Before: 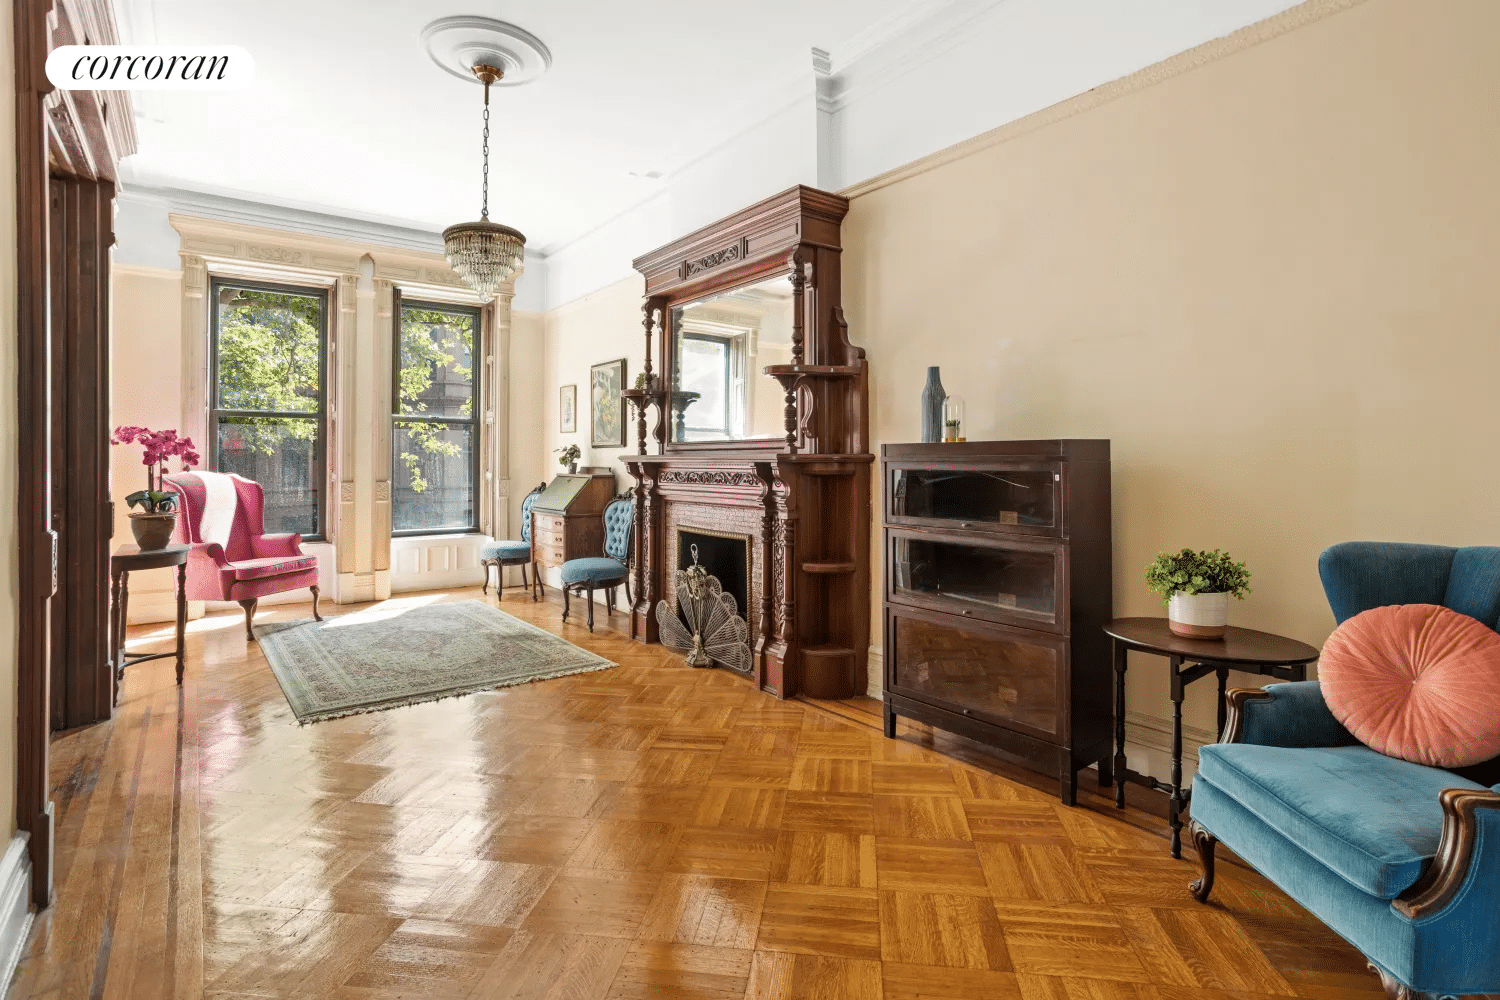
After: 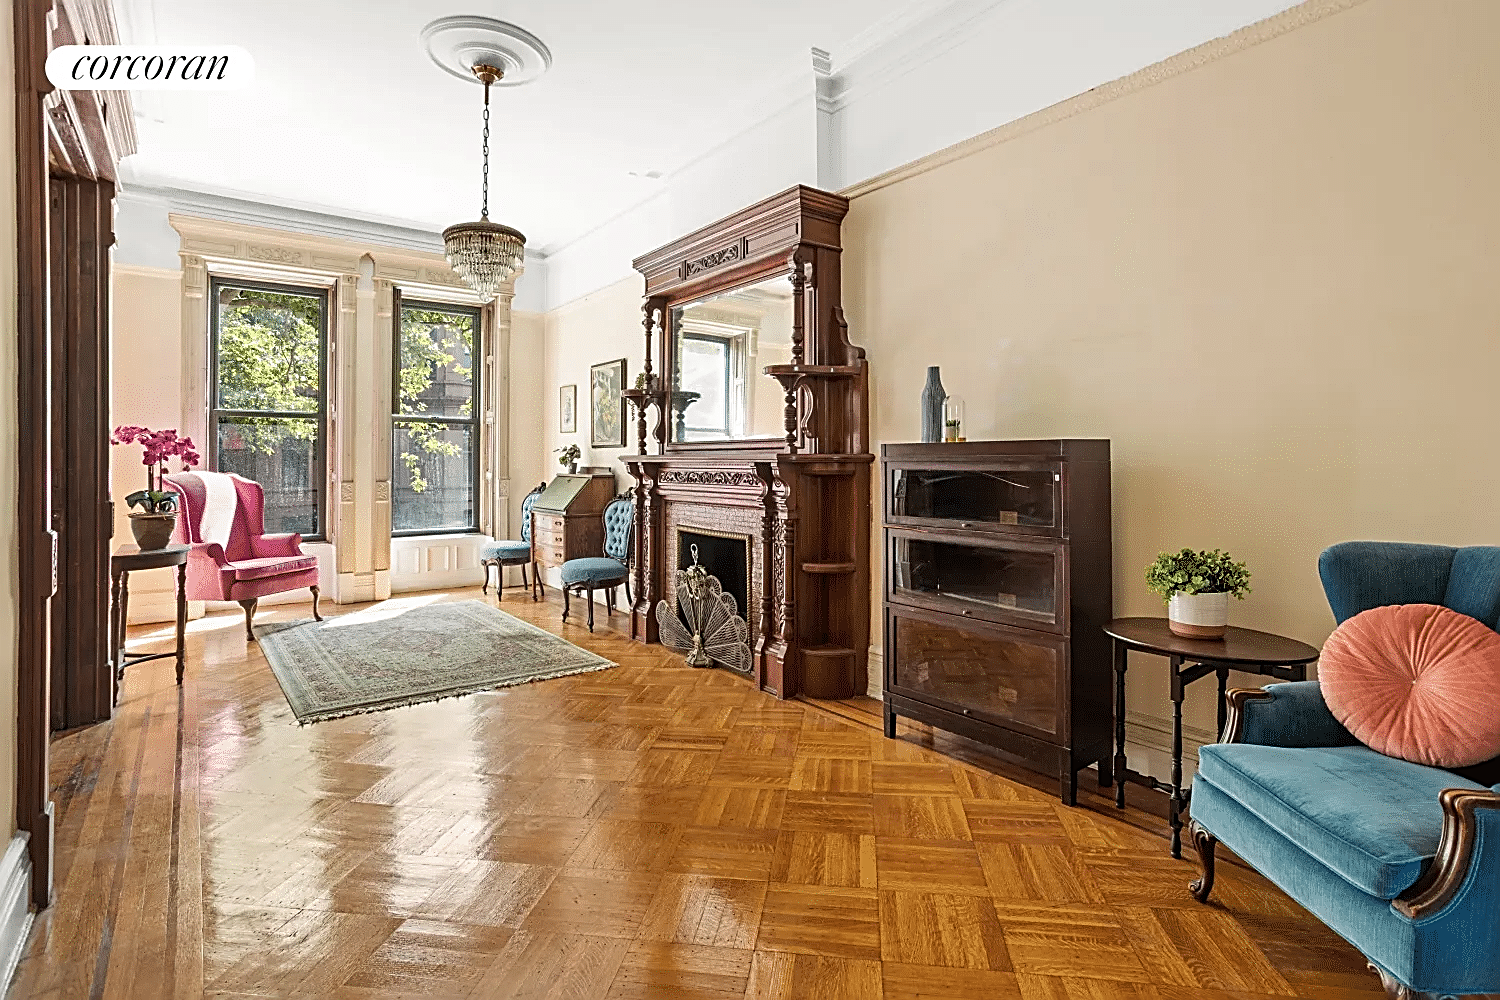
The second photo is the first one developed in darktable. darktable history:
sharpen: amount 0.983
